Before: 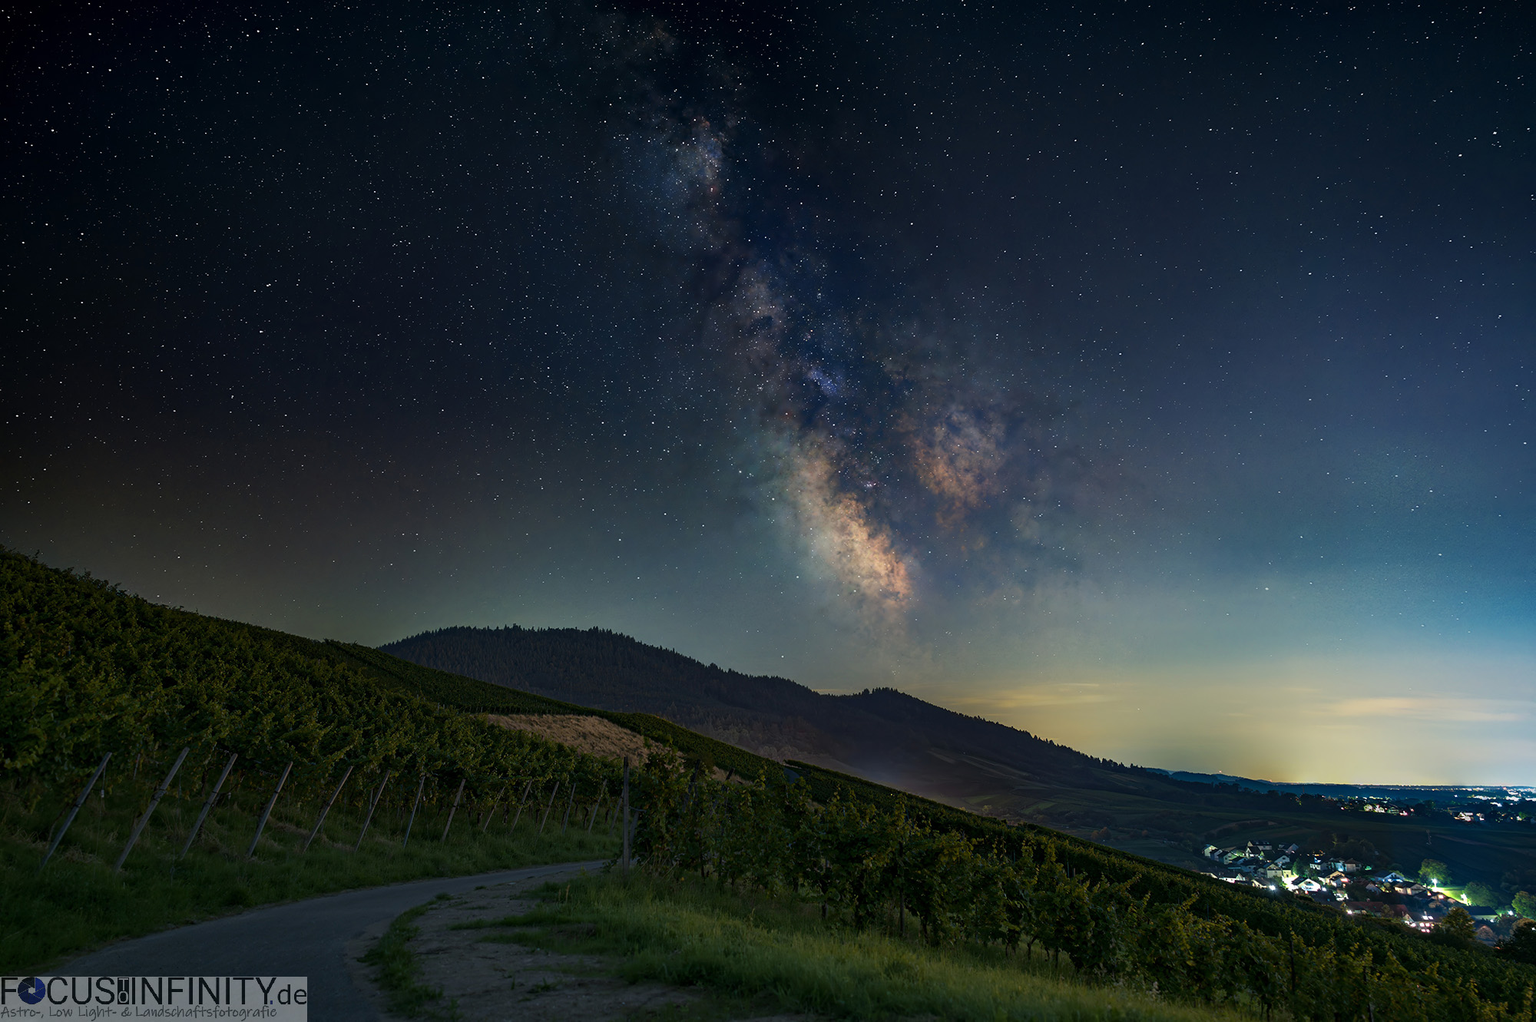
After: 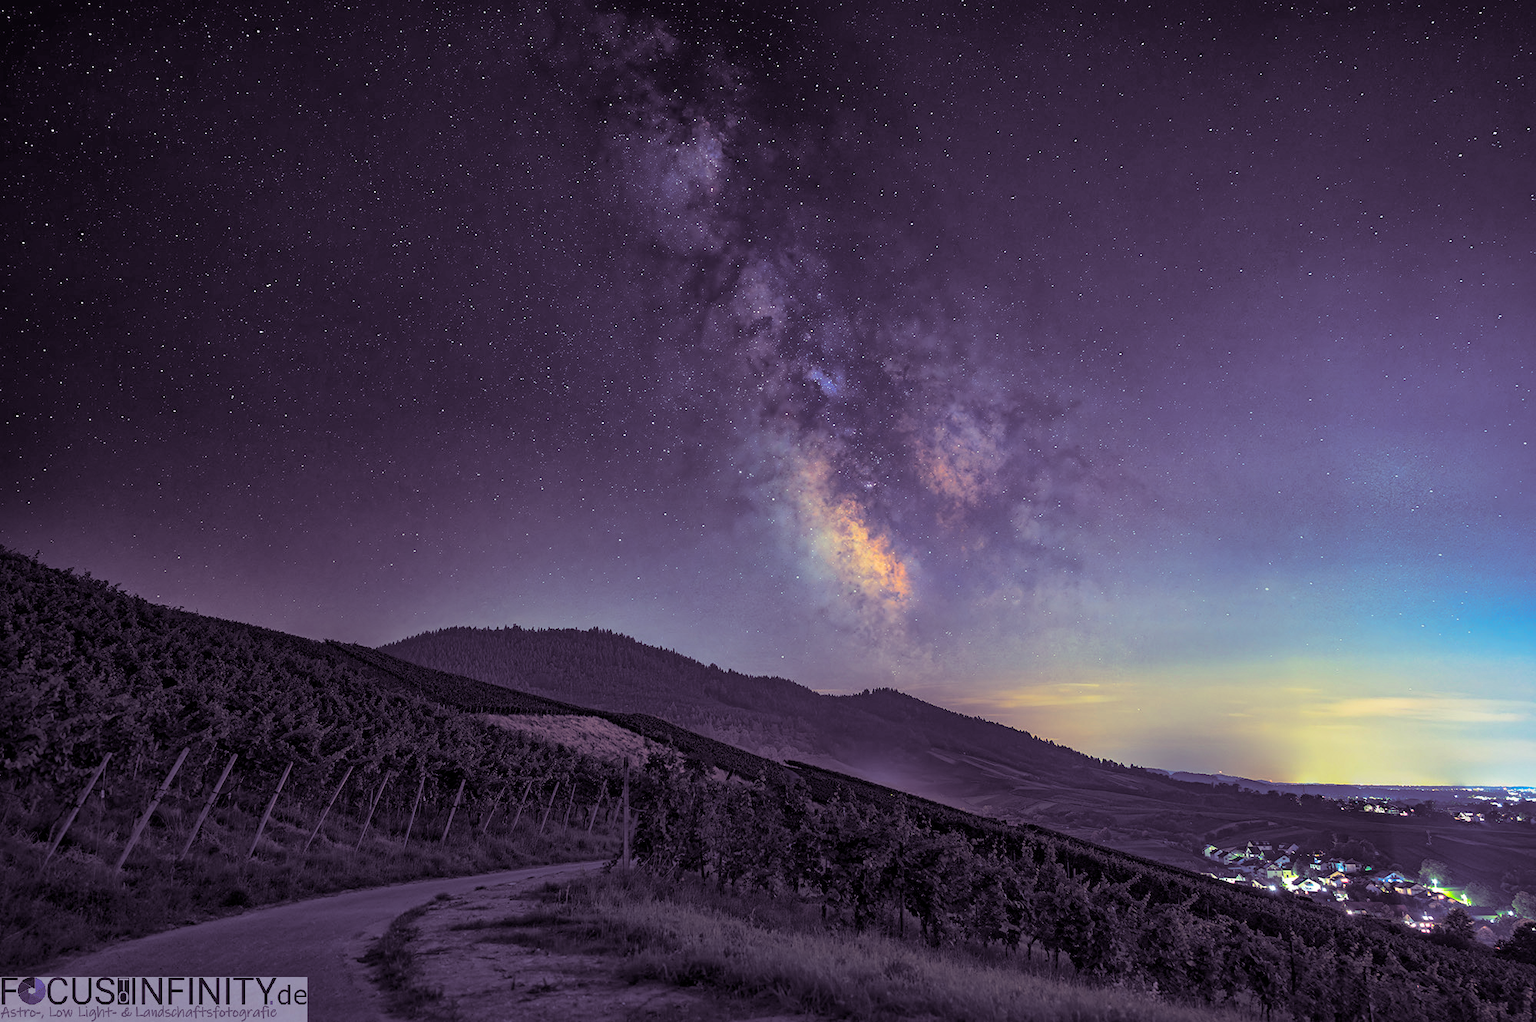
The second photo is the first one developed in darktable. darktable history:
split-toning: shadows › hue 266.4°, shadows › saturation 0.4, highlights › hue 61.2°, highlights › saturation 0.3, compress 0%
exposure: black level correction 0, exposure 1.015 EV, compensate exposure bias true, compensate highlight preservation false
global tonemap: drago (1, 100), detail 1
color correction: saturation 1.34
